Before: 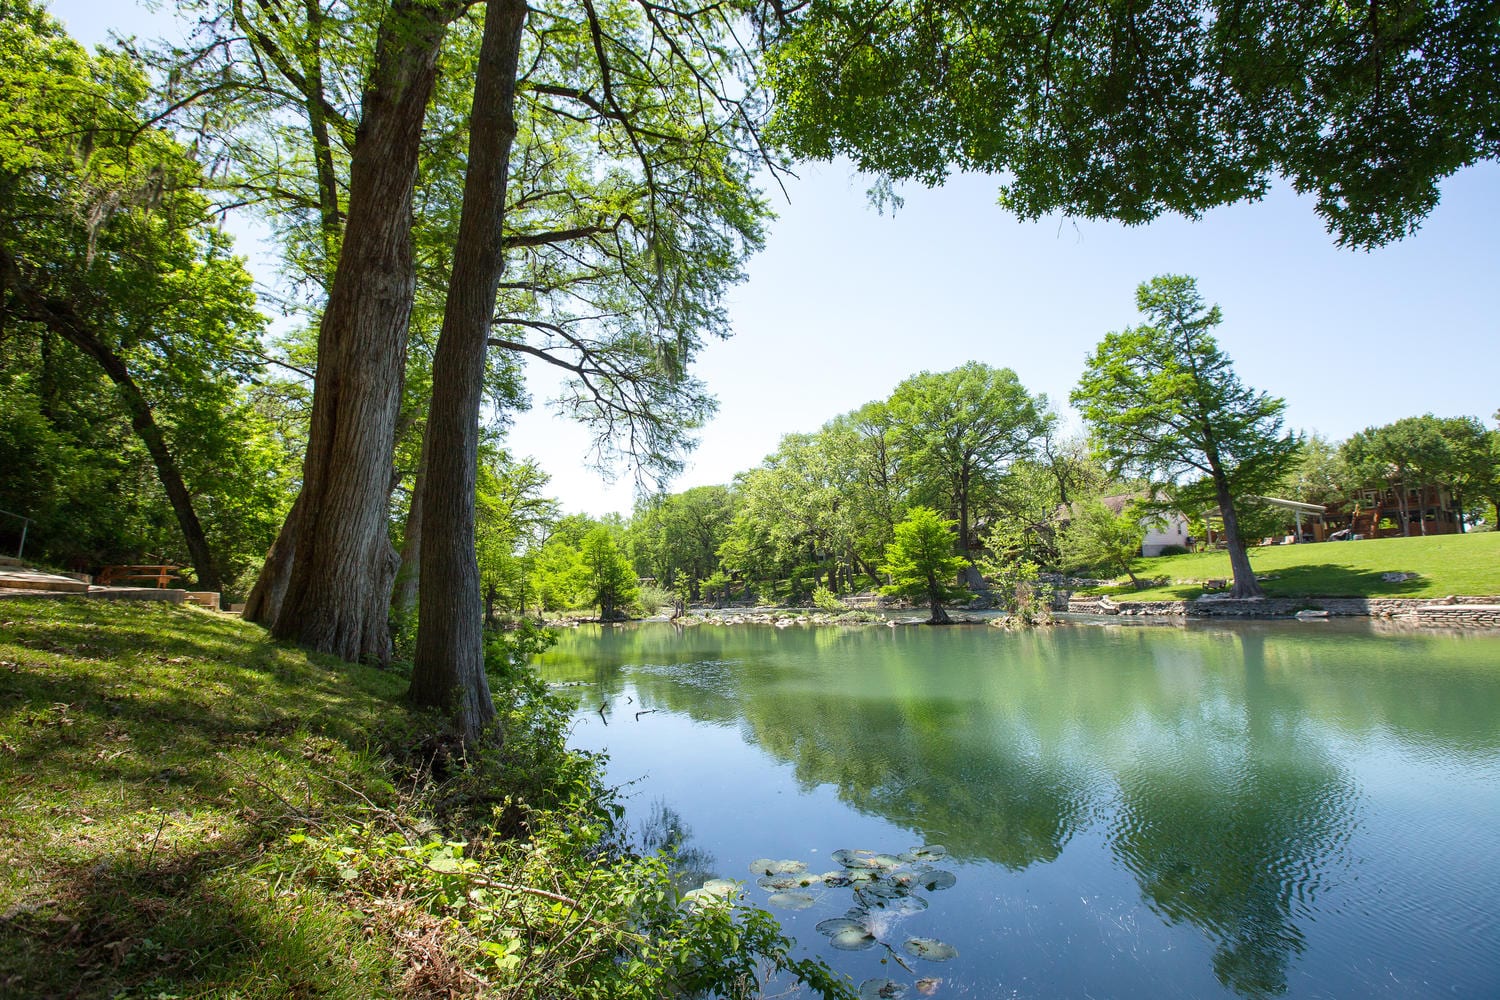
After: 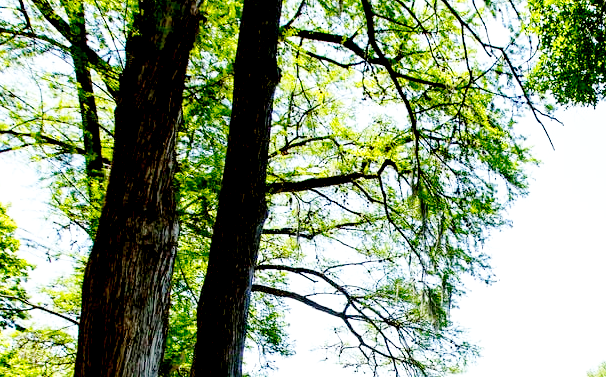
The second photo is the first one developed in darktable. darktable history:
crop: left 15.742%, top 5.43%, right 43.8%, bottom 56.774%
base curve: curves: ch0 [(0, 0) (0.028, 0.03) (0.121, 0.232) (0.46, 0.748) (0.859, 0.968) (1, 1)], preserve colors none
exposure: black level correction 0.032, exposure 0.332 EV, compensate exposure bias true, compensate highlight preservation false
